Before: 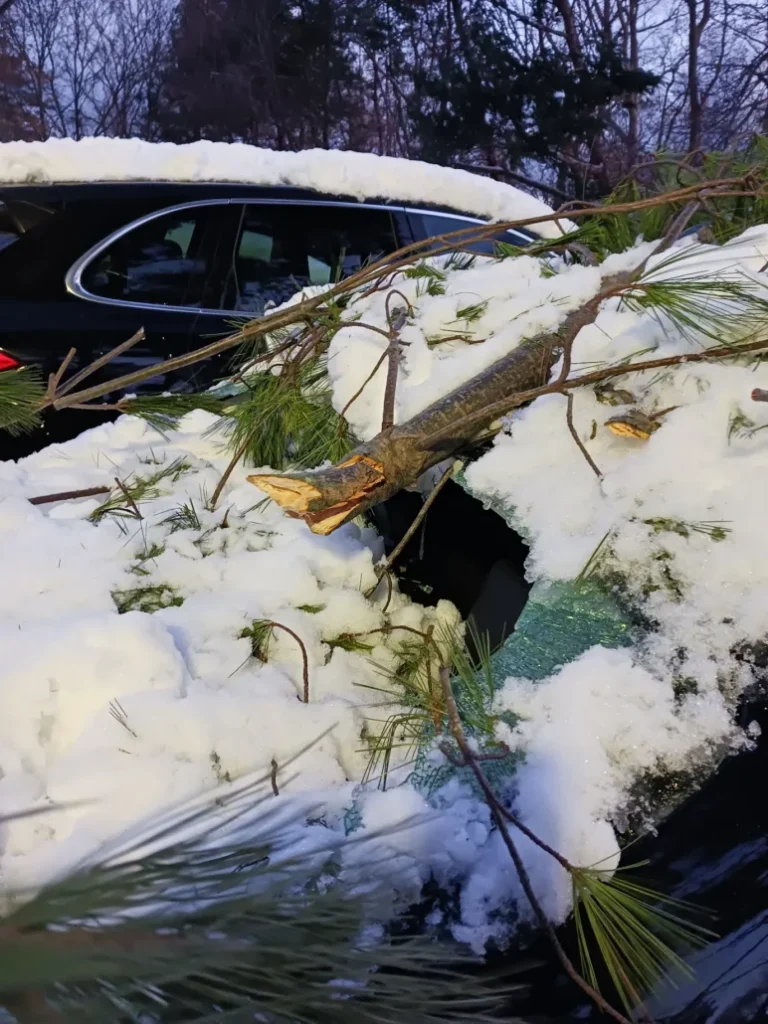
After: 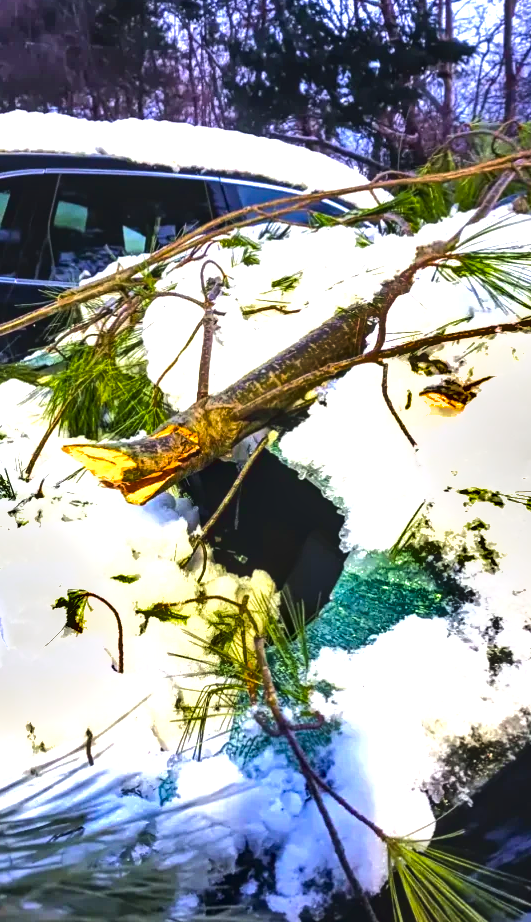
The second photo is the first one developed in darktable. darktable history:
tone equalizer: -8 EV 0.084 EV, edges refinement/feathering 500, mask exposure compensation -1.57 EV, preserve details no
crop and rotate: left 24.135%, top 2.975%, right 6.661%, bottom 6.96%
local contrast: on, module defaults
exposure: exposure 0.773 EV, compensate highlight preservation false
color balance rgb: linear chroma grading › global chroma 14.411%, perceptual saturation grading › global saturation 0.687%, perceptual brilliance grading › global brilliance 21.064%, perceptual brilliance grading › shadows -35.42%, global vibrance 44.594%
tone curve: curves: ch0 [(0, 0.023) (0.037, 0.04) (0.131, 0.128) (0.304, 0.331) (0.504, 0.584) (0.616, 0.687) (0.704, 0.764) (0.808, 0.823) (1, 1)]; ch1 [(0, 0) (0.301, 0.3) (0.477, 0.472) (0.493, 0.497) (0.508, 0.501) (0.544, 0.541) (0.563, 0.565) (0.626, 0.66) (0.721, 0.776) (1, 1)]; ch2 [(0, 0) (0.249, 0.216) (0.349, 0.343) (0.424, 0.442) (0.476, 0.483) (0.502, 0.5) (0.517, 0.519) (0.532, 0.553) (0.569, 0.587) (0.634, 0.628) (0.706, 0.729) (0.828, 0.742) (1, 0.9)]
shadows and highlights: soften with gaussian
